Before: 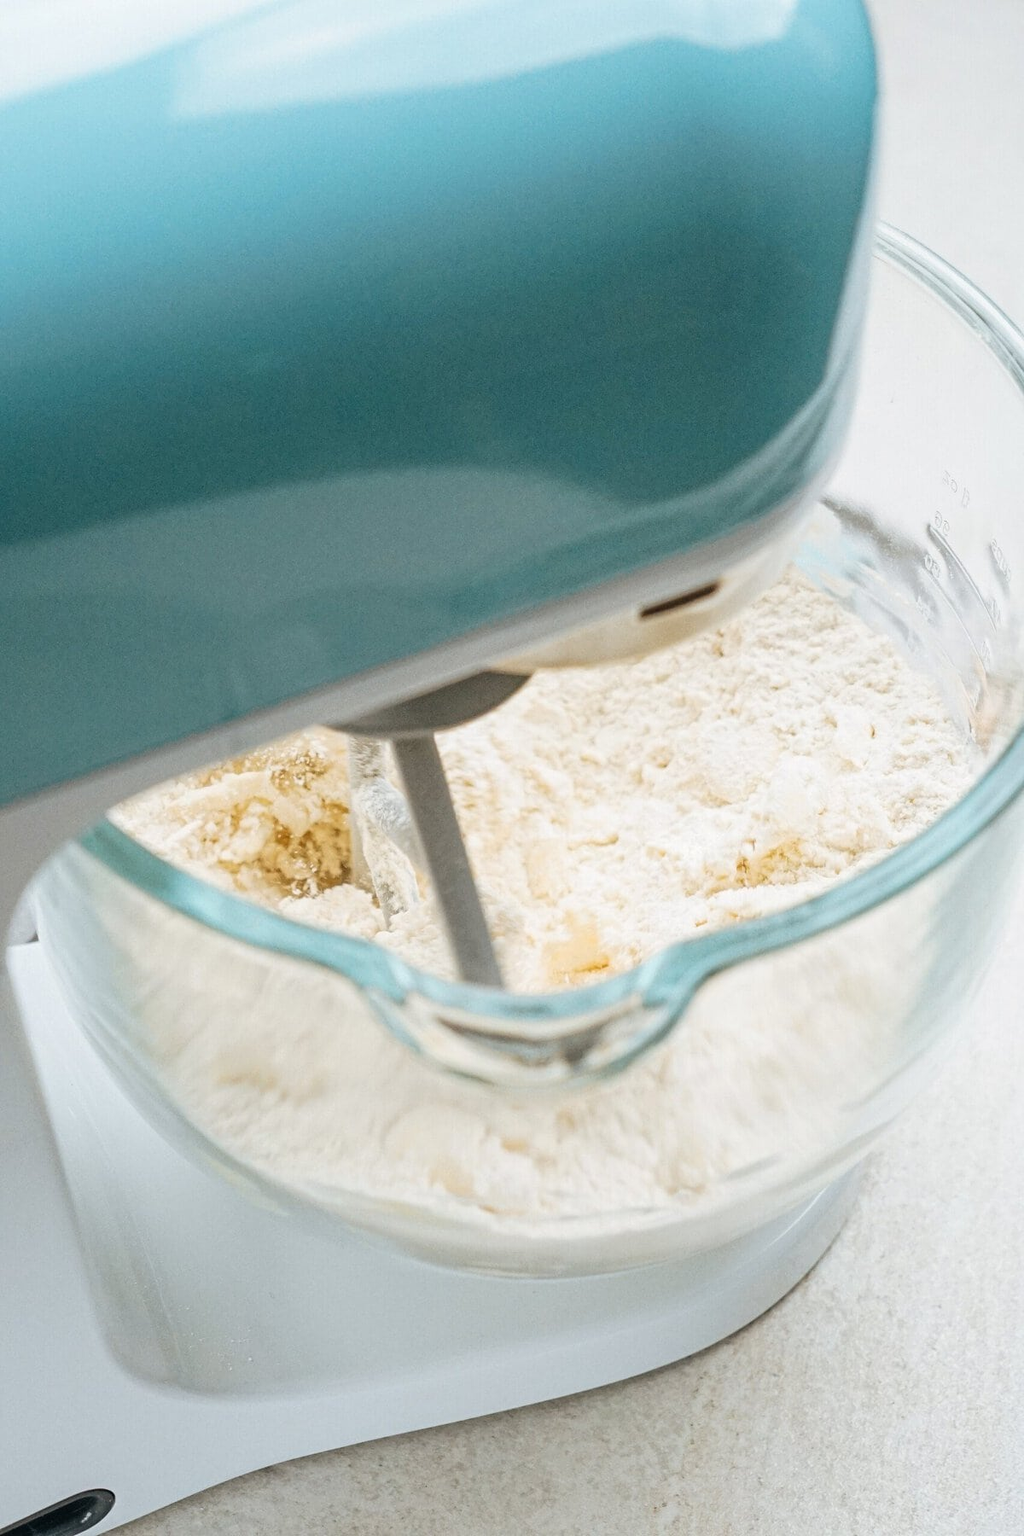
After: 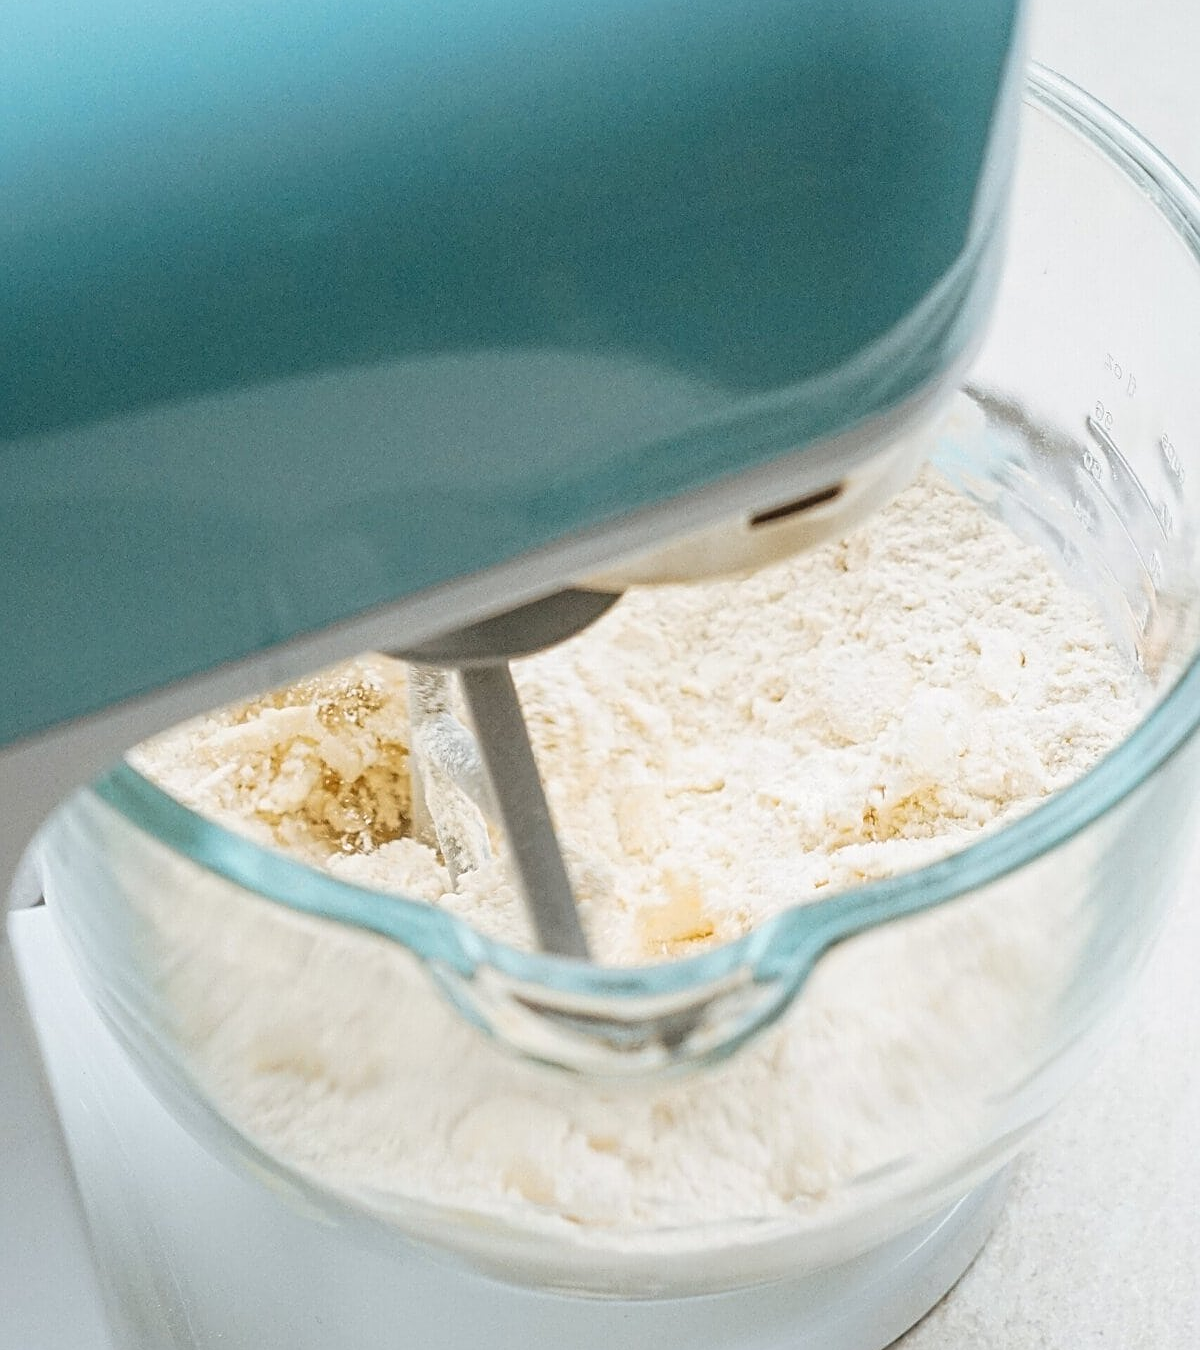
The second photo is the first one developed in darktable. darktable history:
sharpen: on, module defaults
crop: top 11.052%, bottom 13.915%
